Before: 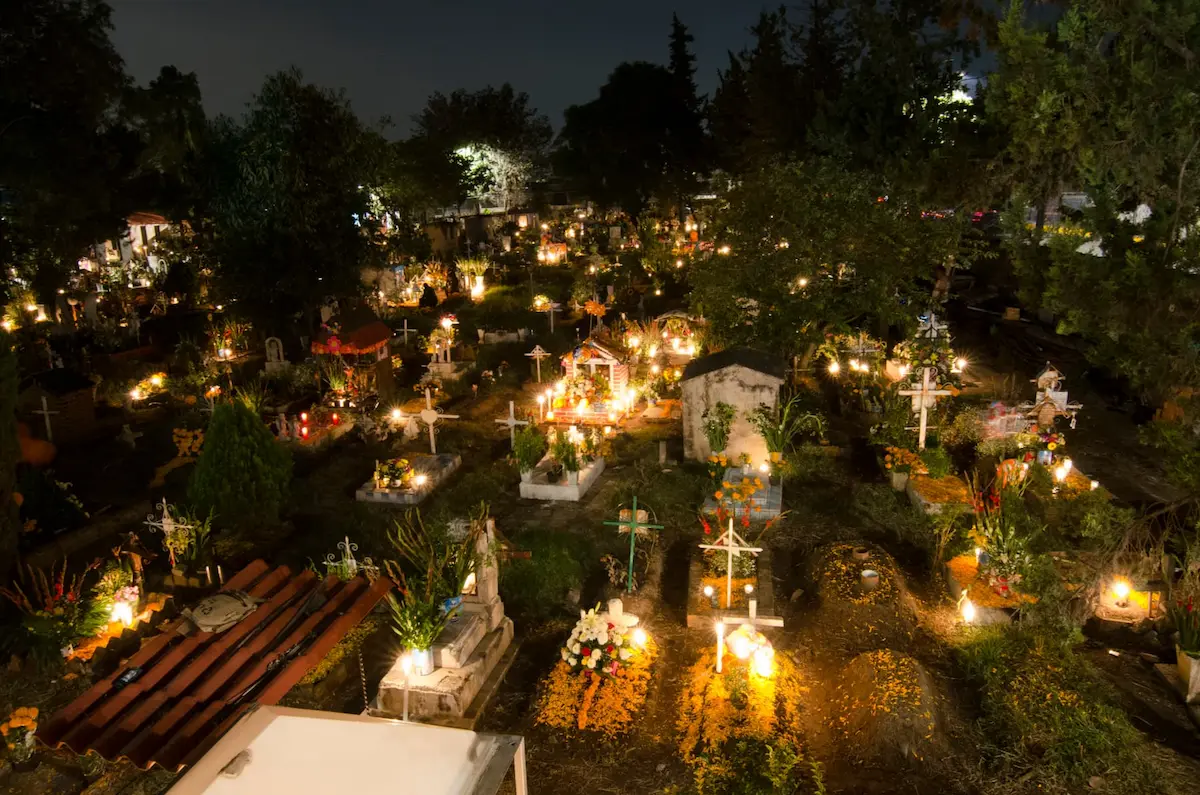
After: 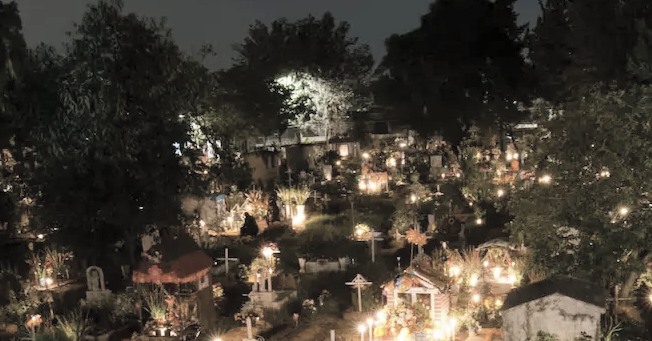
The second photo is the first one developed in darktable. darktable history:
crop: left 14.923%, top 9.025%, right 30.664%, bottom 48.07%
contrast brightness saturation: brightness 0.183, saturation -0.52
